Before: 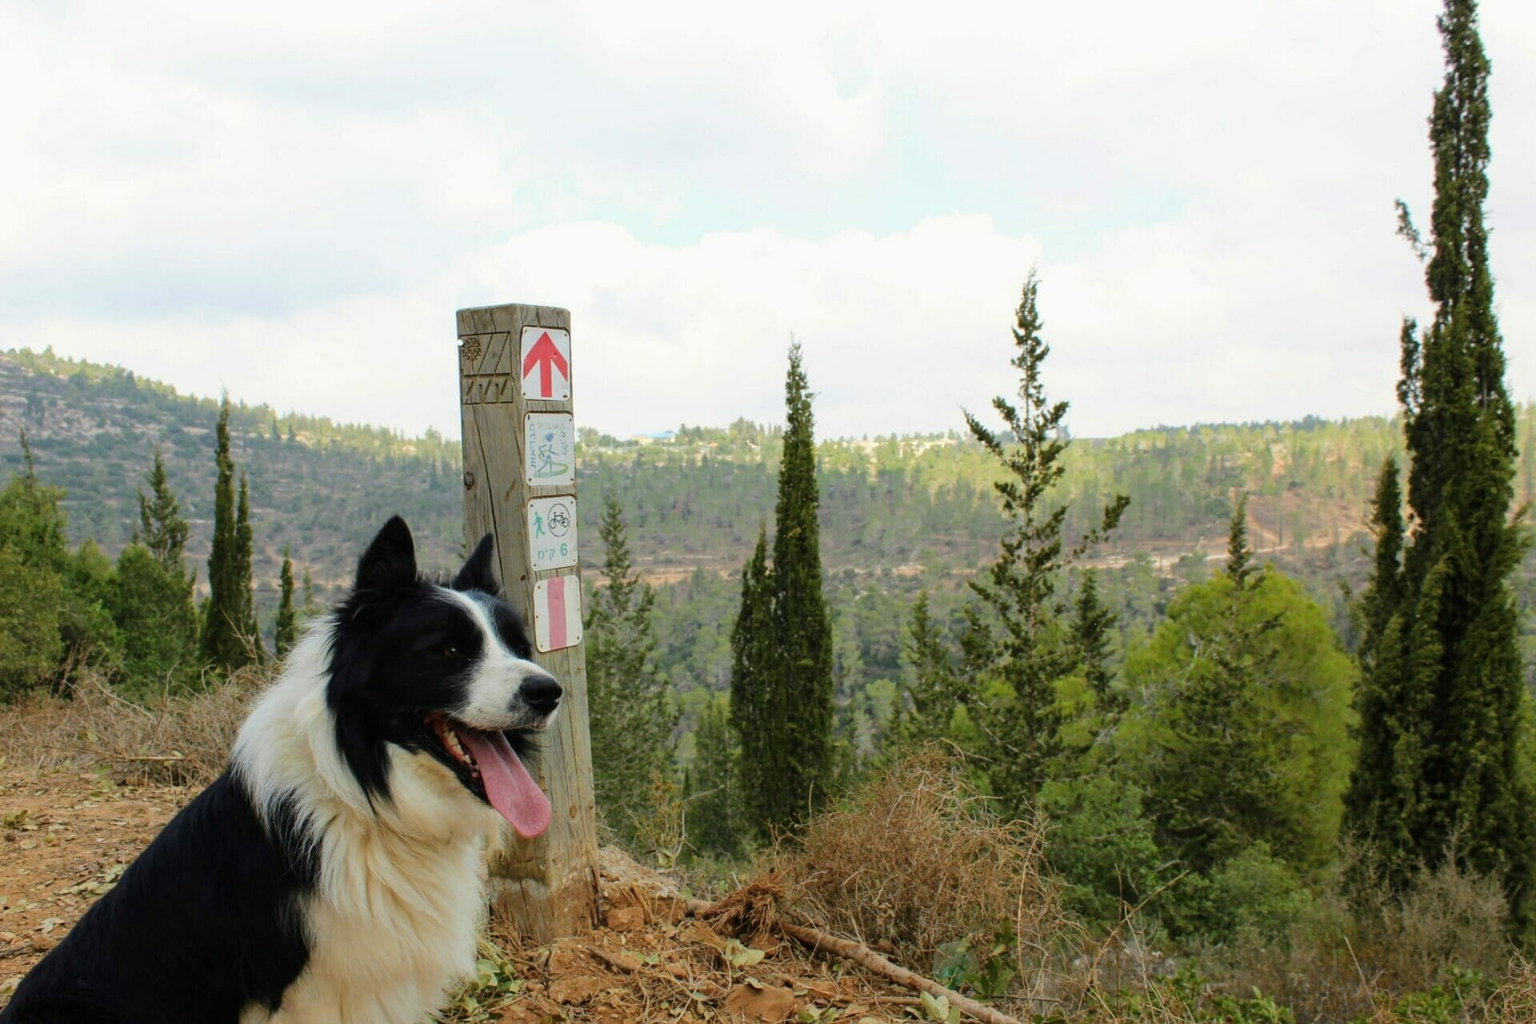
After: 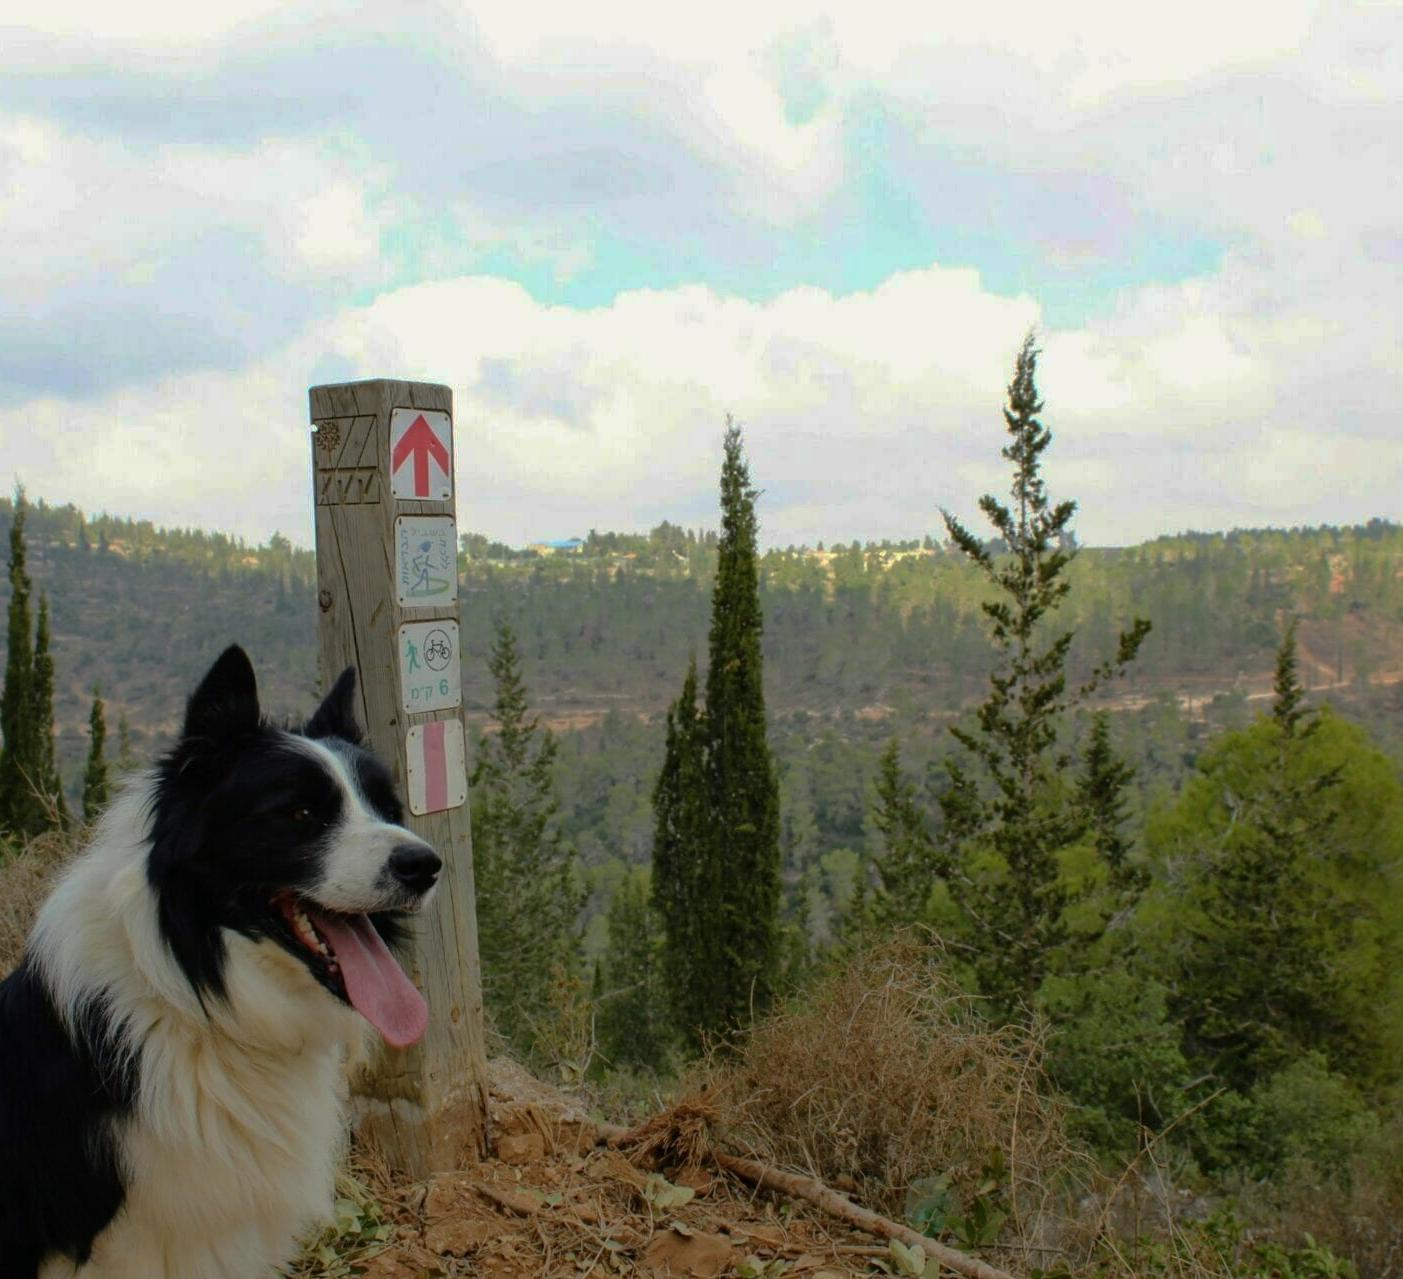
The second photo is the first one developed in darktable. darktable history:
contrast brightness saturation: saturation -0.04
color correction: highlights b* -0.038, saturation 1.11
base curve: curves: ch0 [(0, 0) (0.841, 0.609) (1, 1)], preserve colors none
crop: left 13.64%, right 13.235%
